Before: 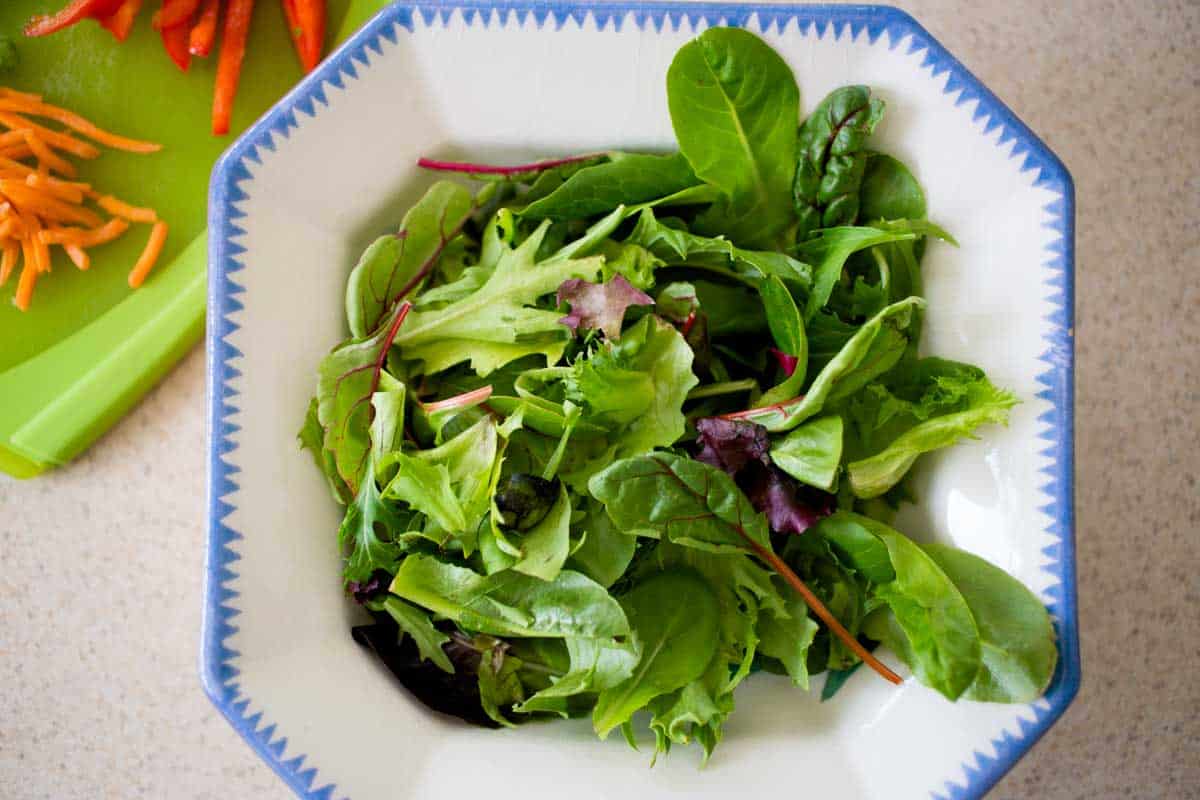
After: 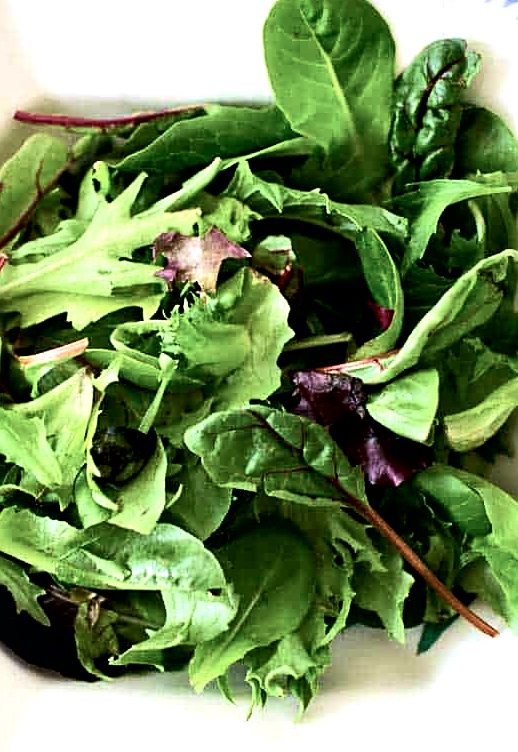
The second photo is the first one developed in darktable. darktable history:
contrast brightness saturation: contrast 0.095, saturation -0.372
exposure: exposure 0.493 EV, compensate exposure bias true, compensate highlight preservation false
sharpen: on, module defaults
local contrast: mode bilateral grid, contrast 20, coarseness 51, detail 149%, midtone range 0.2
crop: left 33.721%, top 5.977%, right 23.047%
color balance rgb: linear chroma grading › shadows 16.302%, perceptual saturation grading › global saturation 0.176%, perceptual brilliance grading › highlights 3.618%, perceptual brilliance grading › mid-tones -18.643%, perceptual brilliance grading › shadows -41.459%, global vibrance 20%
tone curve: curves: ch0 [(0, 0.013) (0.054, 0.018) (0.205, 0.197) (0.289, 0.309) (0.382, 0.437) (0.475, 0.552) (0.666, 0.743) (0.791, 0.85) (1, 0.998)]; ch1 [(0, 0) (0.394, 0.338) (0.449, 0.404) (0.499, 0.498) (0.526, 0.528) (0.543, 0.564) (0.589, 0.633) (0.66, 0.687) (0.783, 0.804) (1, 1)]; ch2 [(0, 0) (0.304, 0.31) (0.403, 0.399) (0.441, 0.421) (0.474, 0.466) (0.498, 0.496) (0.524, 0.538) (0.555, 0.584) (0.633, 0.665) (0.7, 0.711) (1, 1)], color space Lab, independent channels, preserve colors none
